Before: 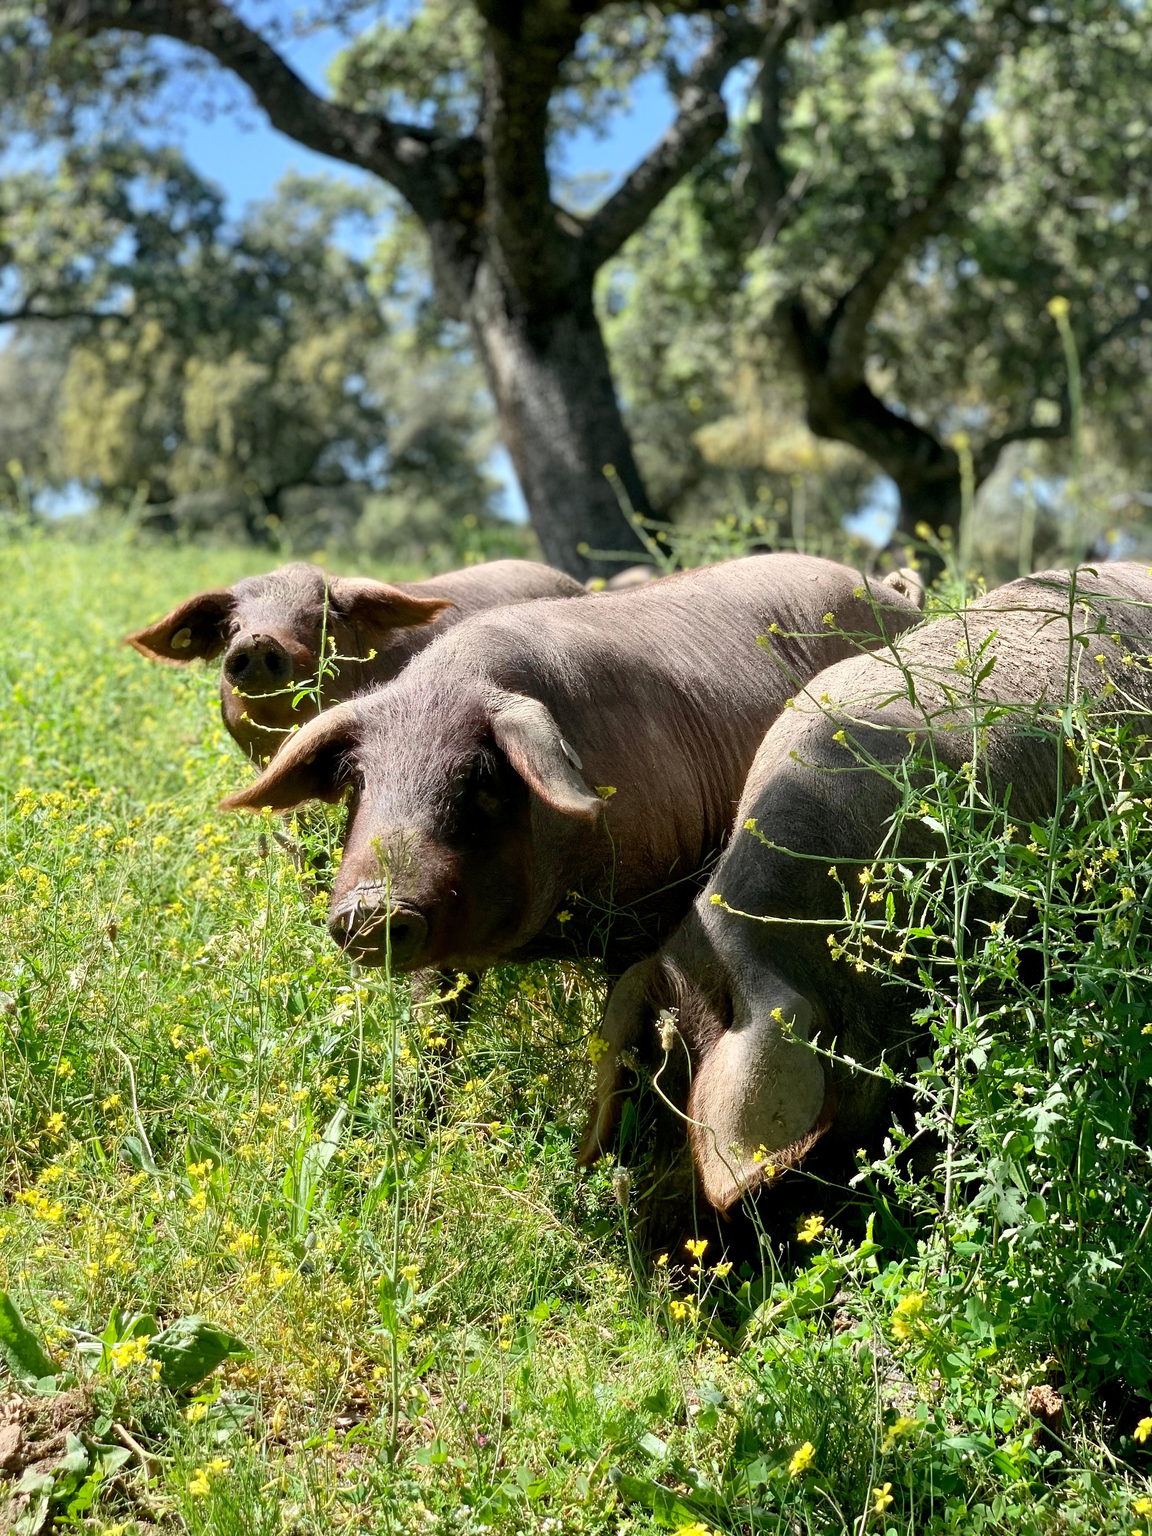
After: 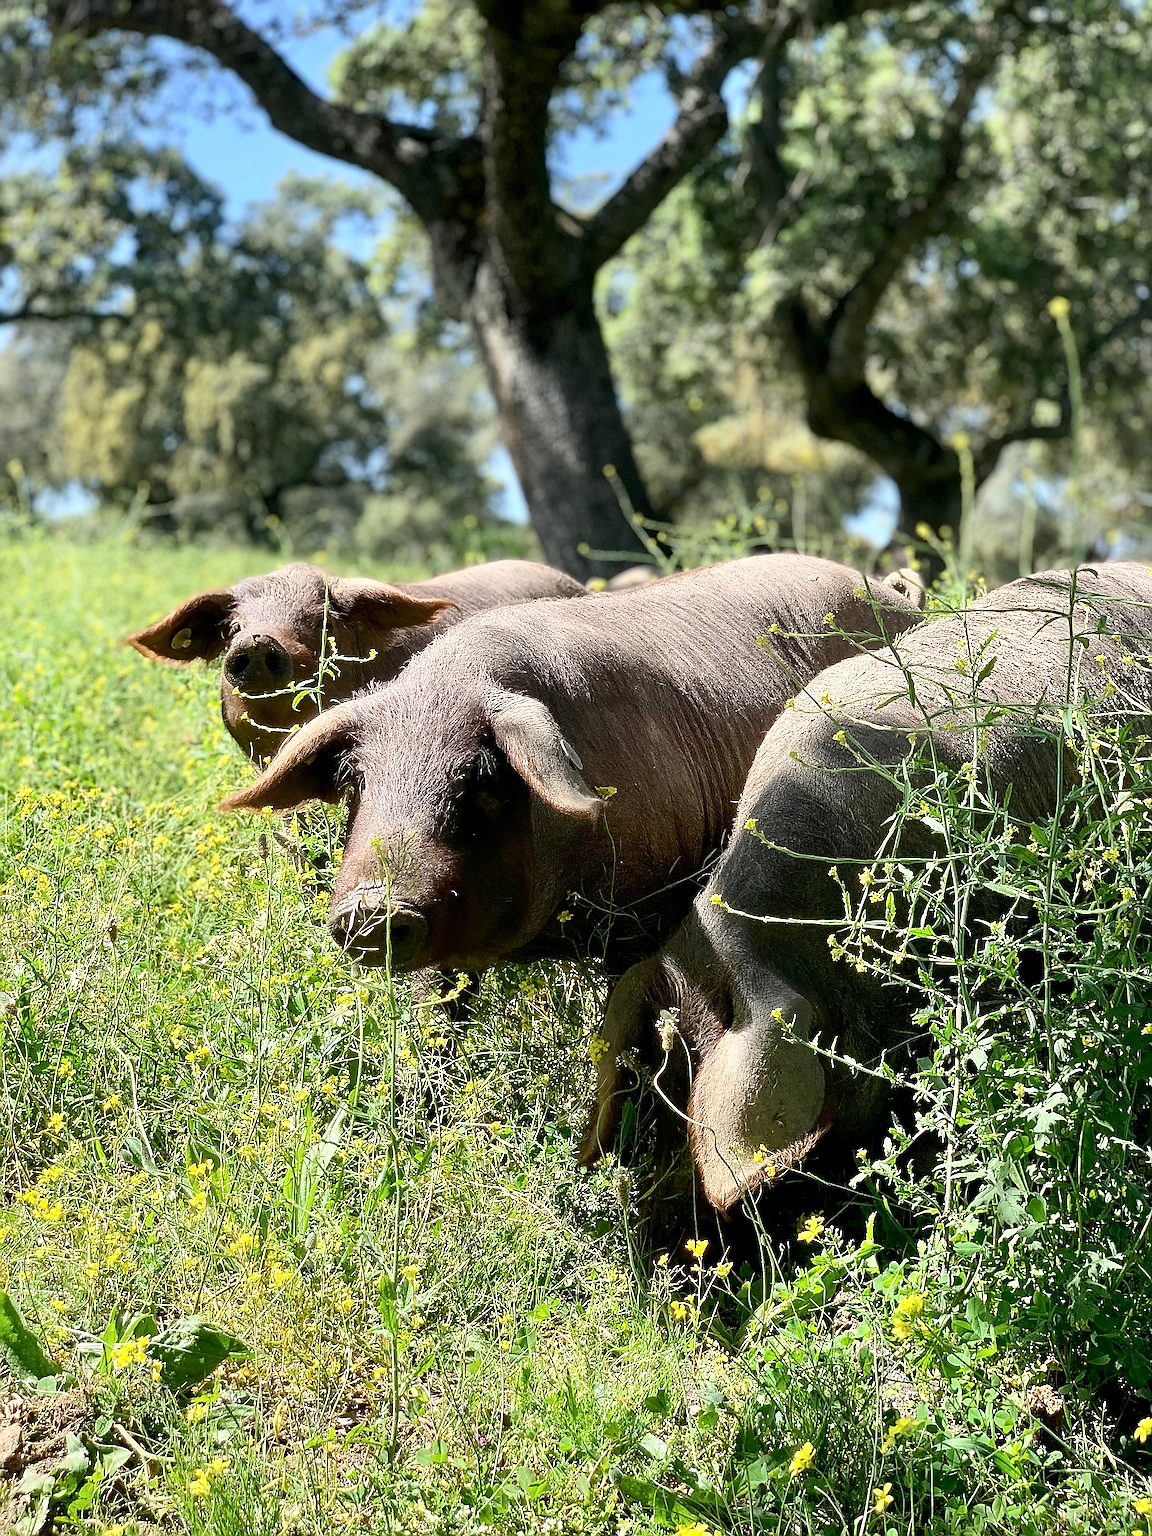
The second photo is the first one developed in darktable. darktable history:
contrast brightness saturation: contrast 0.152, brightness 0.042
sharpen: amount 1.989
